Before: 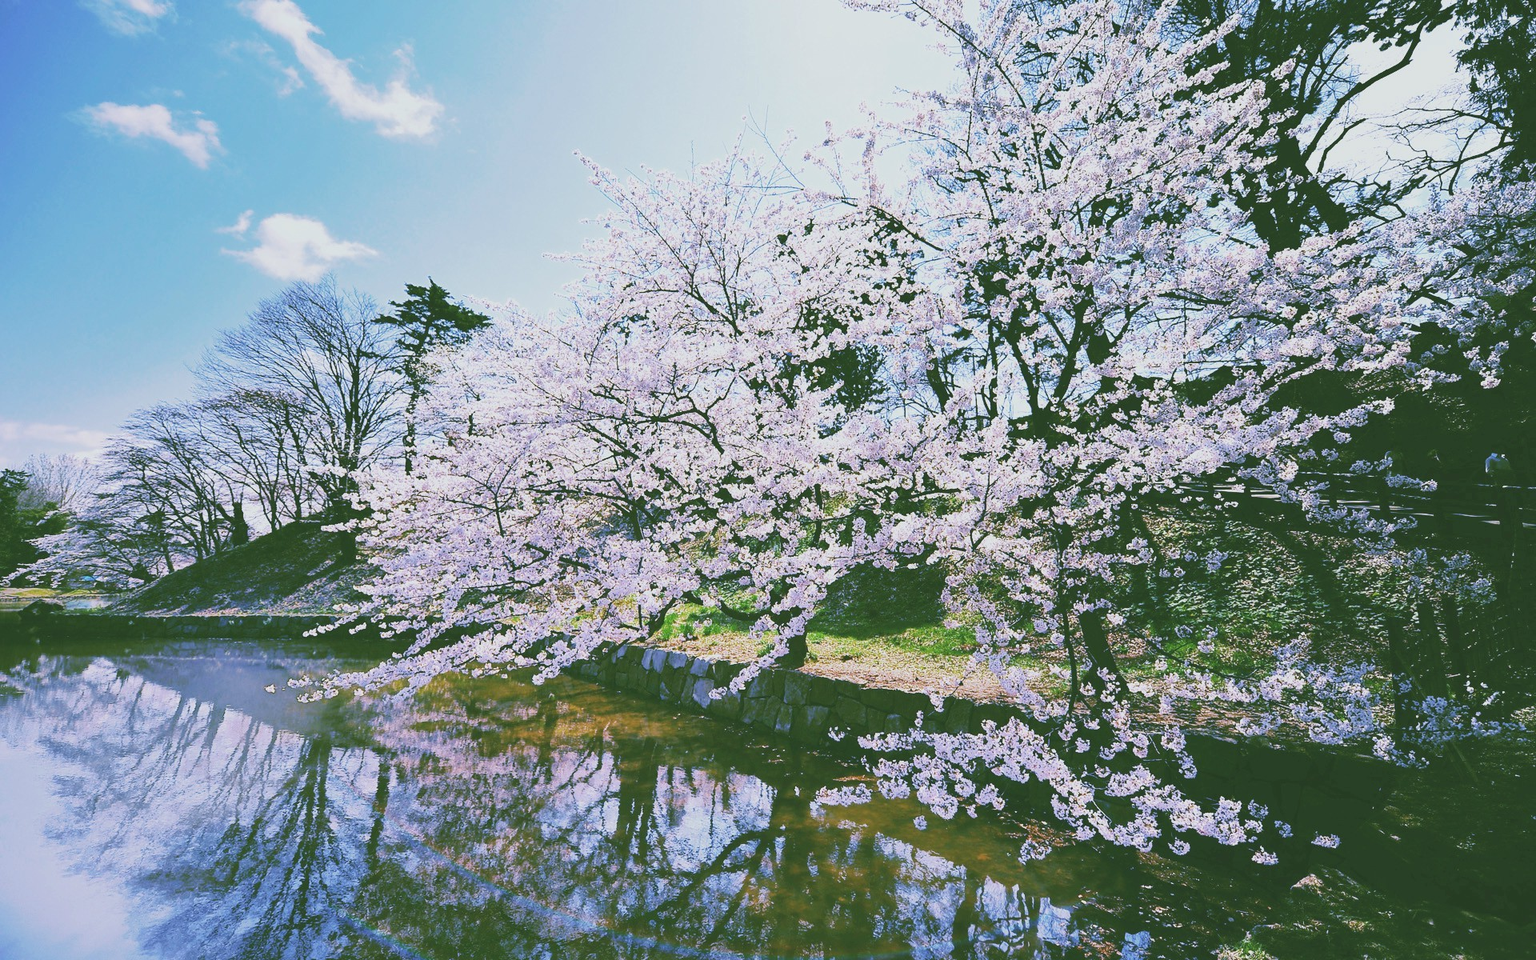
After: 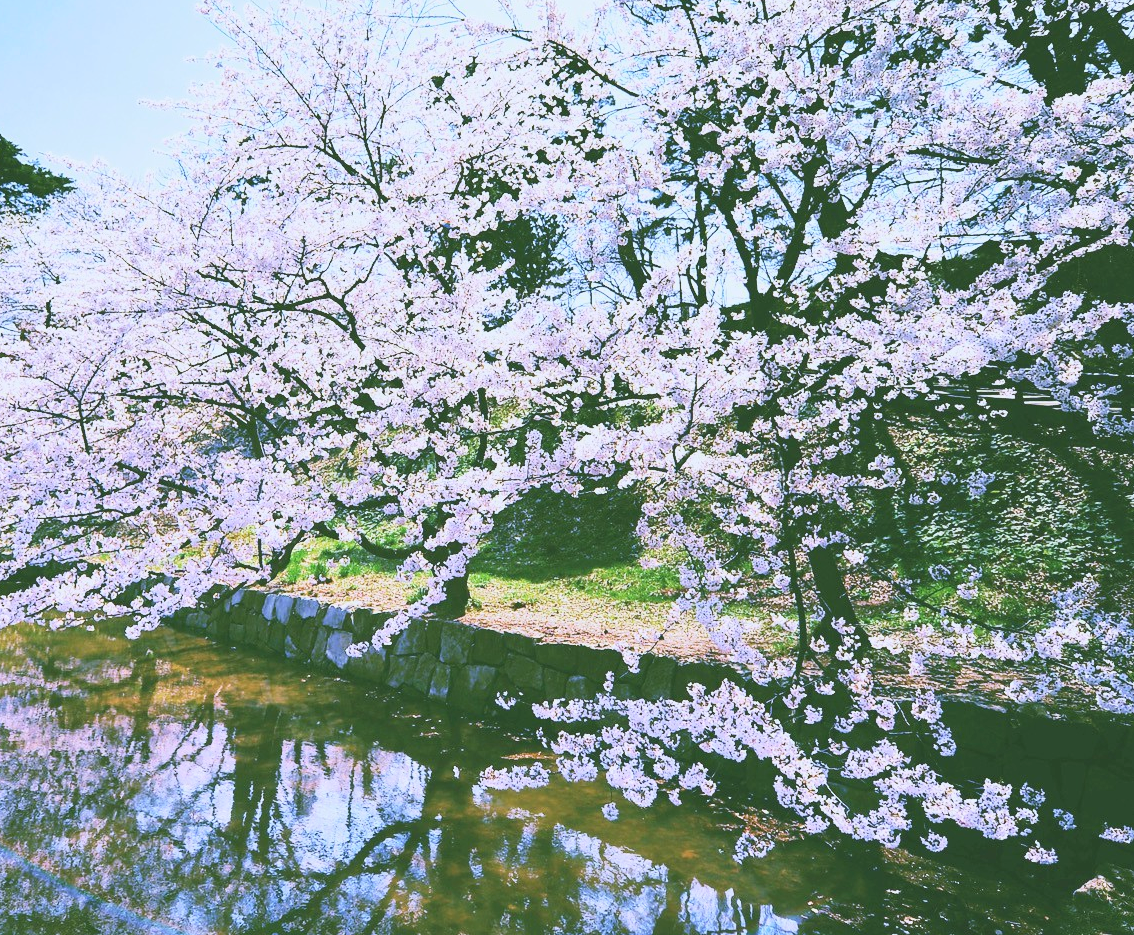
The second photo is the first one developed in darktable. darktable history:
crop and rotate: left 28.176%, top 18.118%, right 12.724%, bottom 3.962%
contrast brightness saturation: contrast 0.196, brightness 0.152, saturation 0.148
color correction: highlights a* -0.139, highlights b* -5.14, shadows a* -0.132, shadows b* -0.095
